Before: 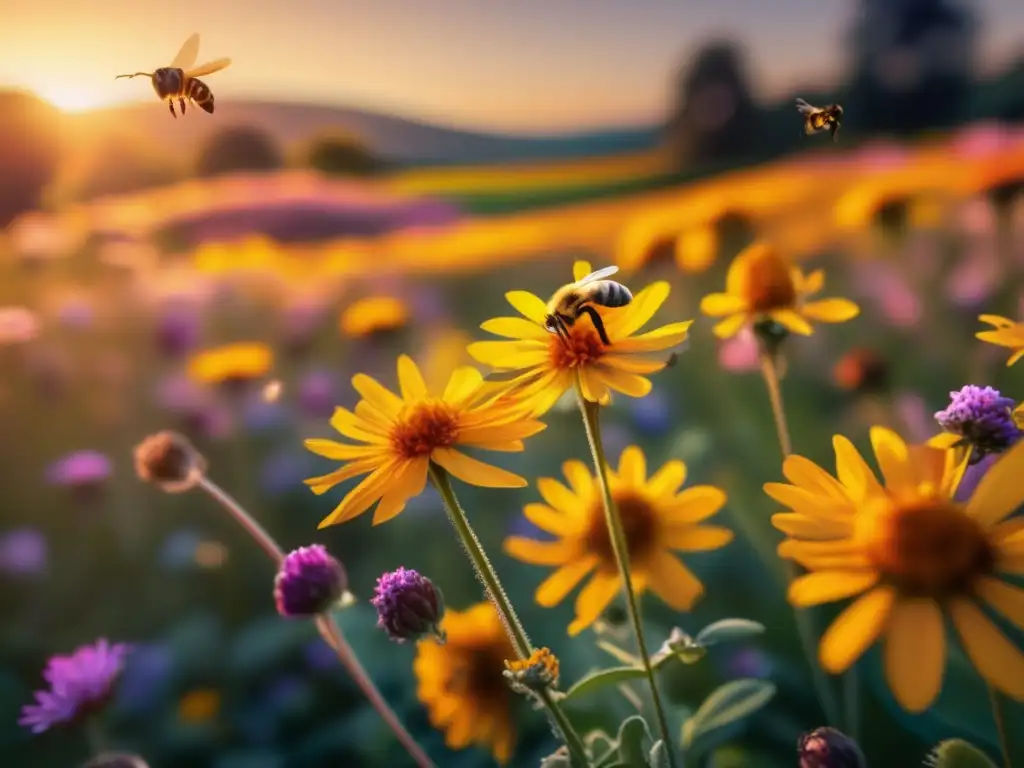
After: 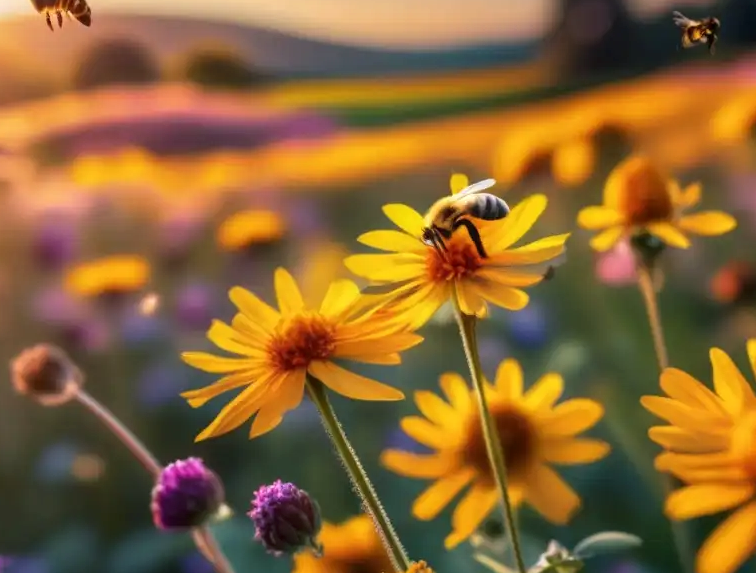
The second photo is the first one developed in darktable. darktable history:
crop and rotate: left 12.058%, top 11.433%, right 14.034%, bottom 13.88%
local contrast: highlights 102%, shadows 97%, detail 120%, midtone range 0.2
